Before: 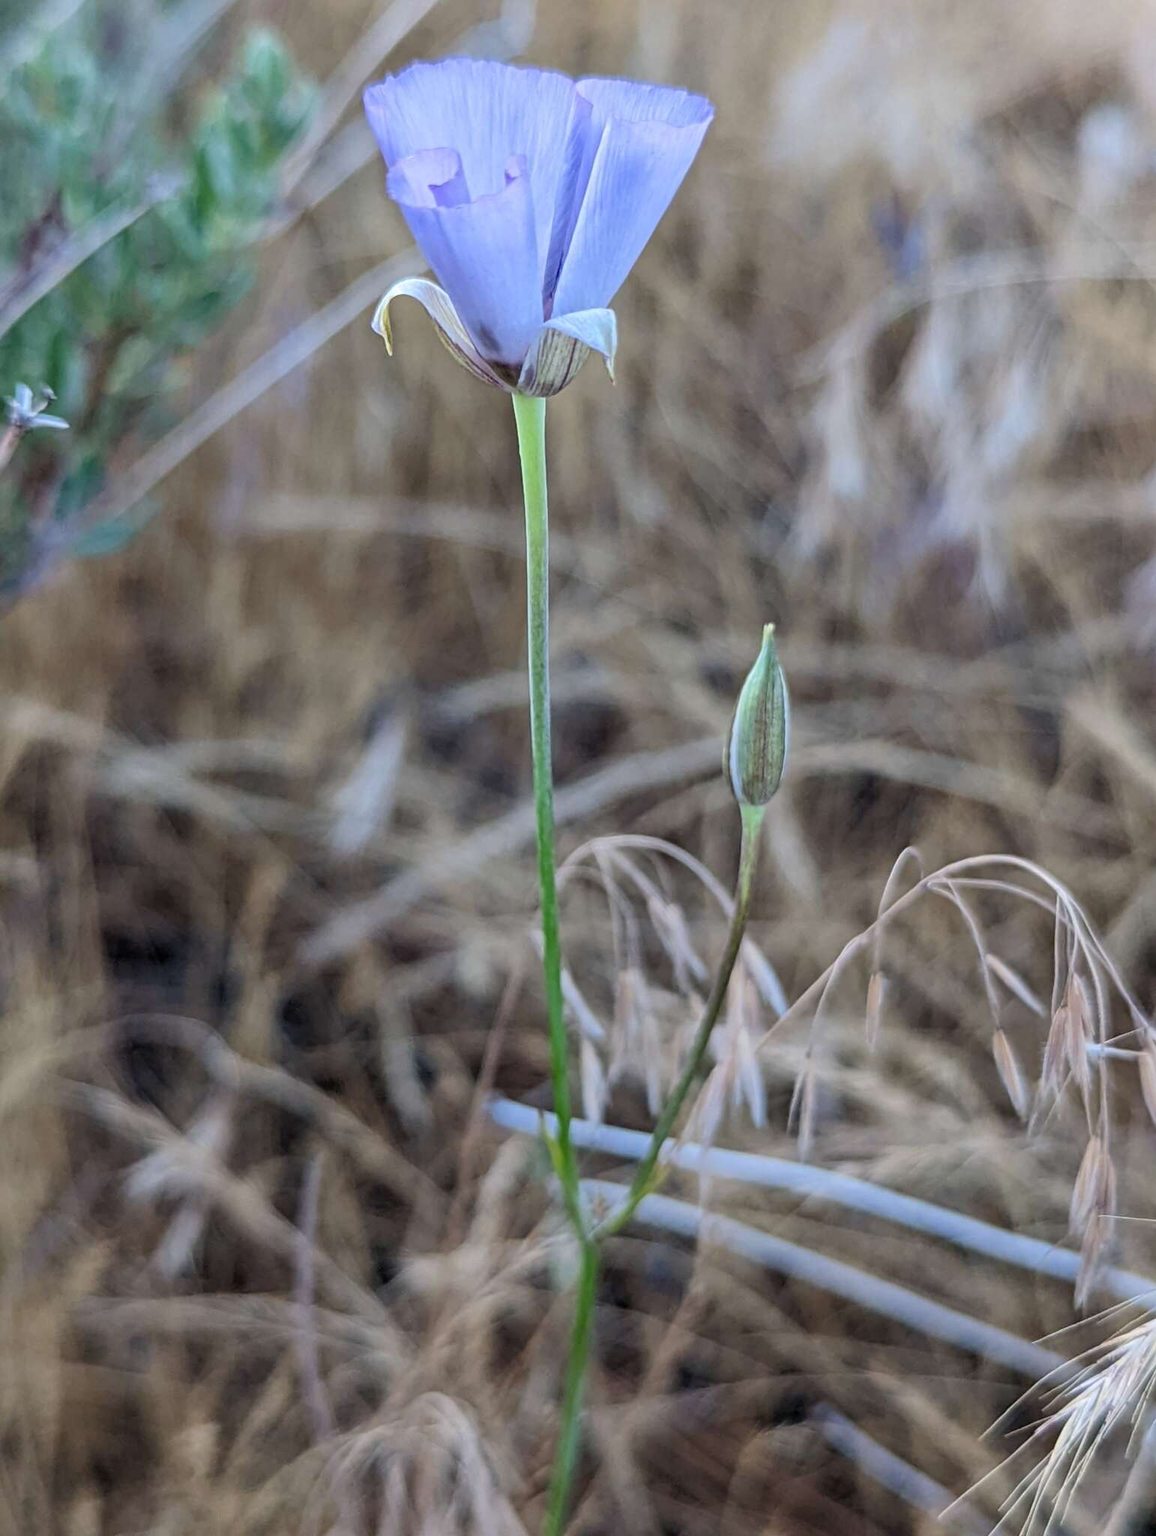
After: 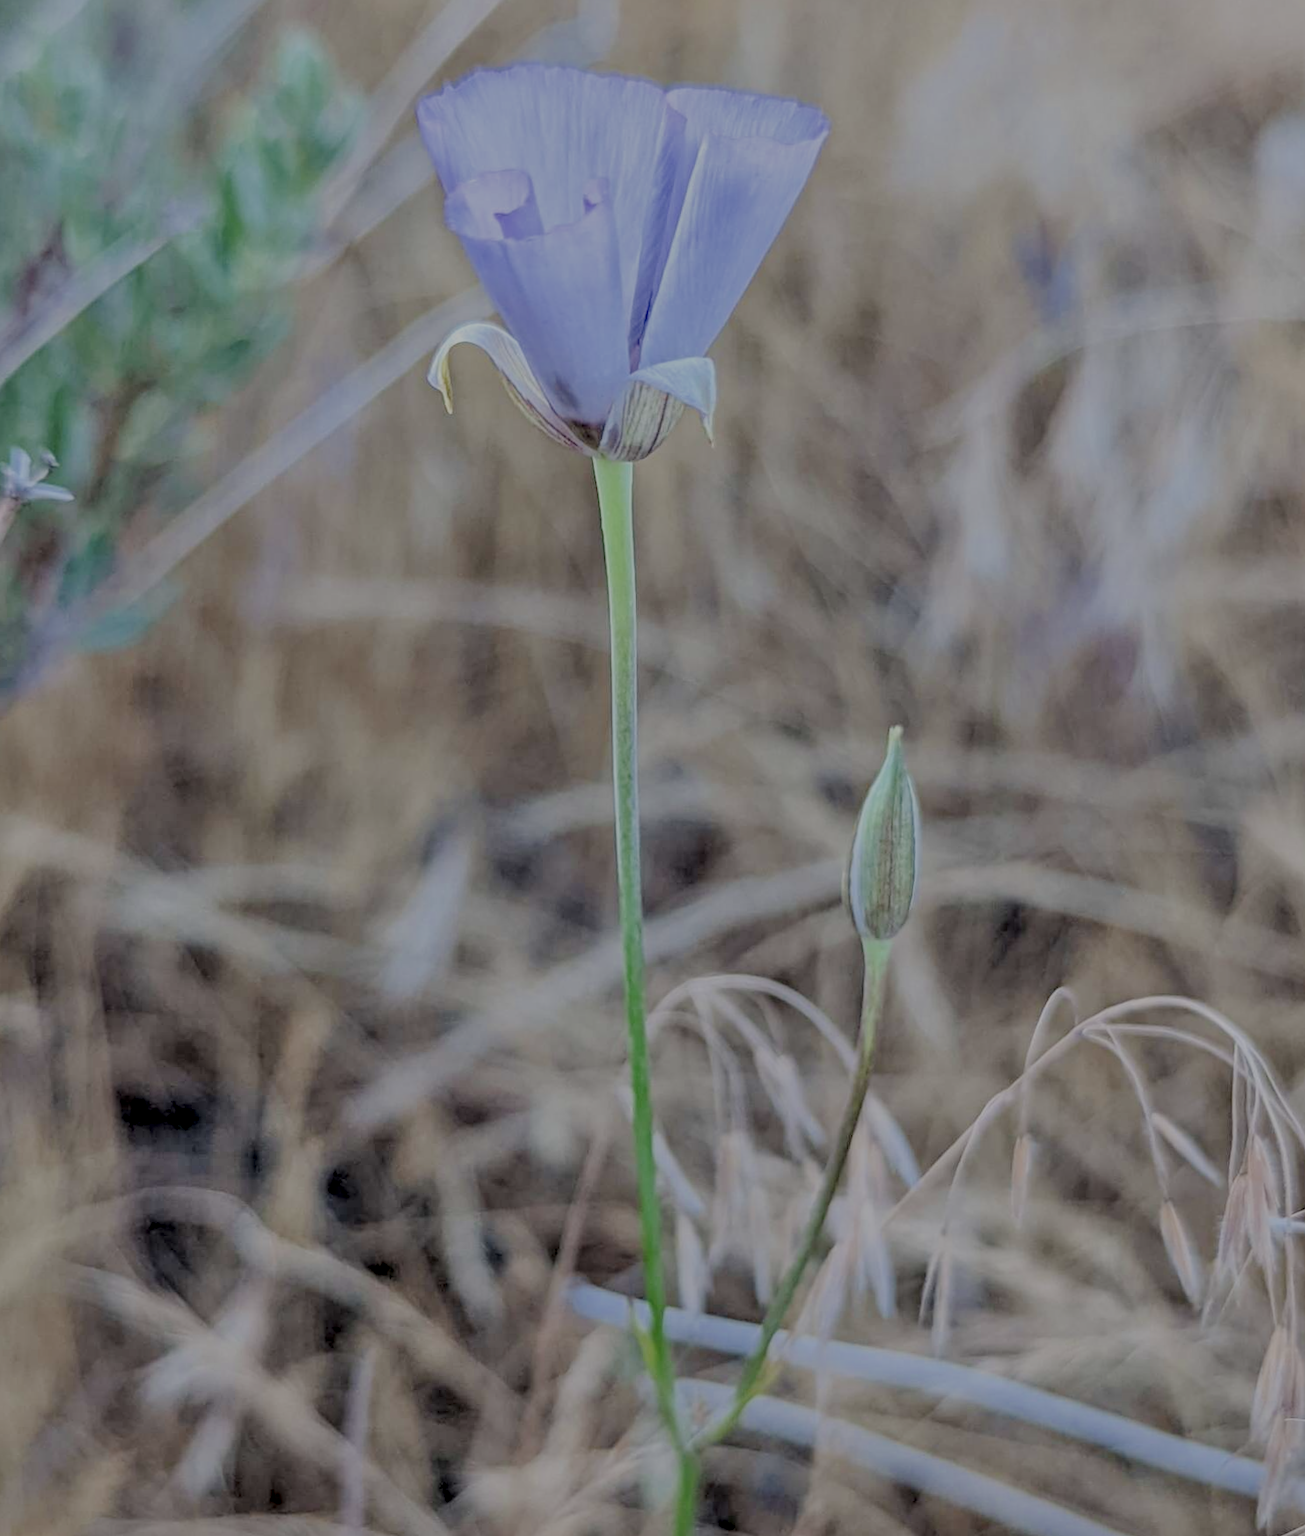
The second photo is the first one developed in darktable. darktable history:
shadows and highlights: shadows 59.5, soften with gaussian
crop and rotate: angle 0.217°, left 0.261%, right 2.993%, bottom 14.293%
local contrast: on, module defaults
filmic rgb: black relative exposure -8 EV, white relative exposure 8 EV, target black luminance 0%, hardness 2.44, latitude 75.93%, contrast 0.574, shadows ↔ highlights balance 0.01%
